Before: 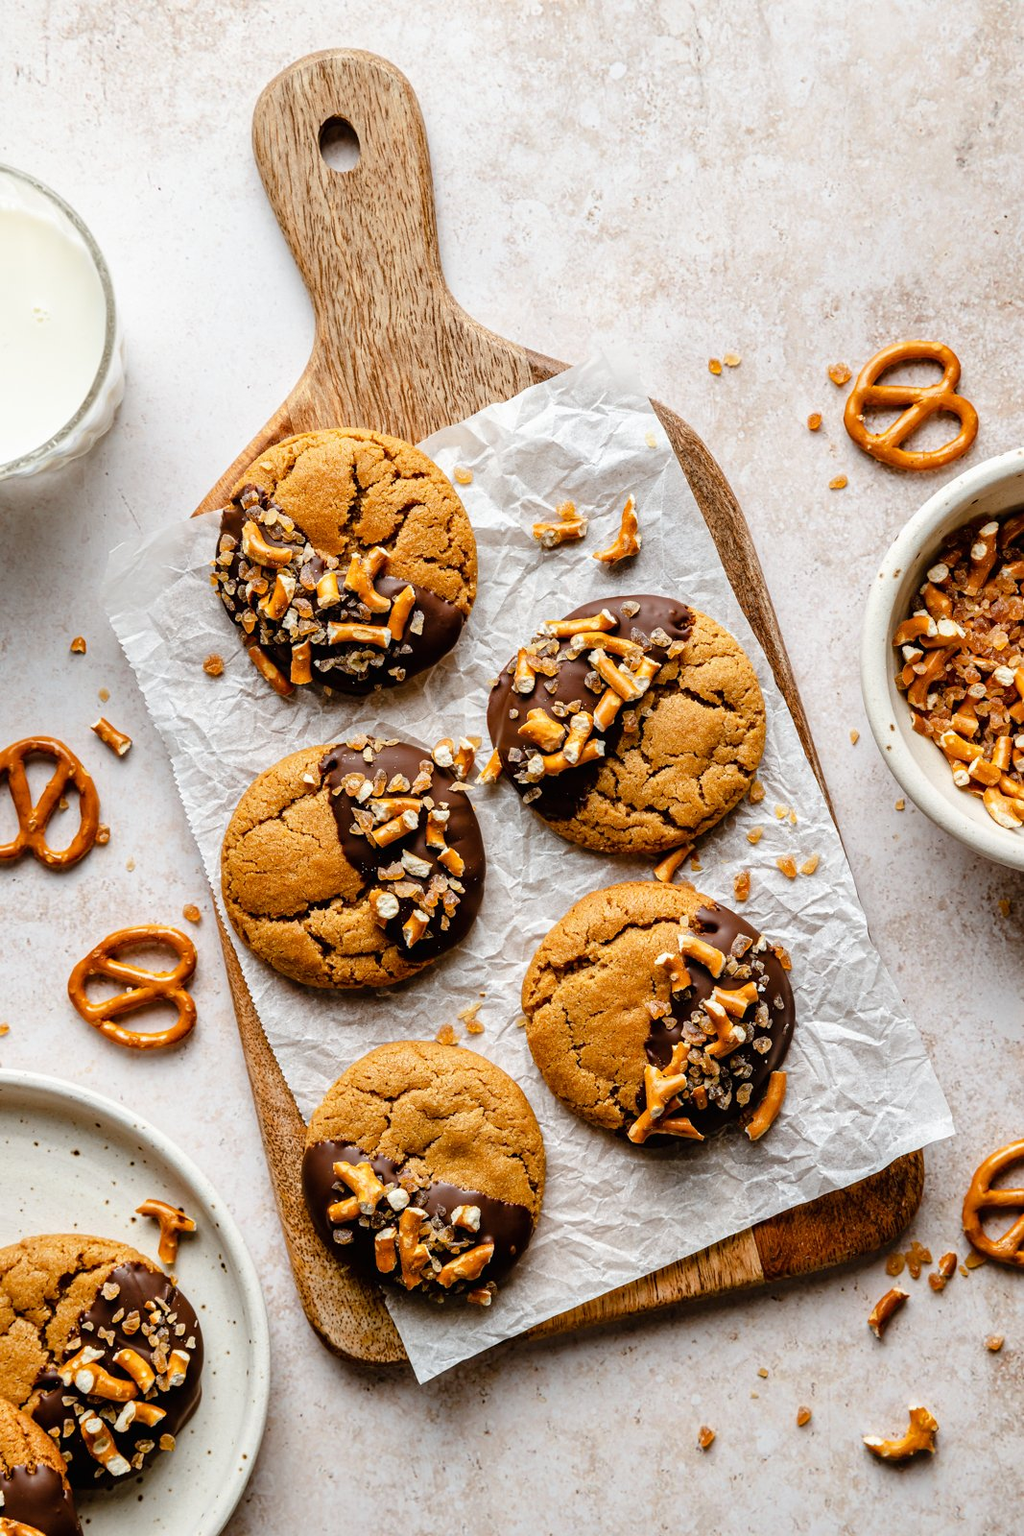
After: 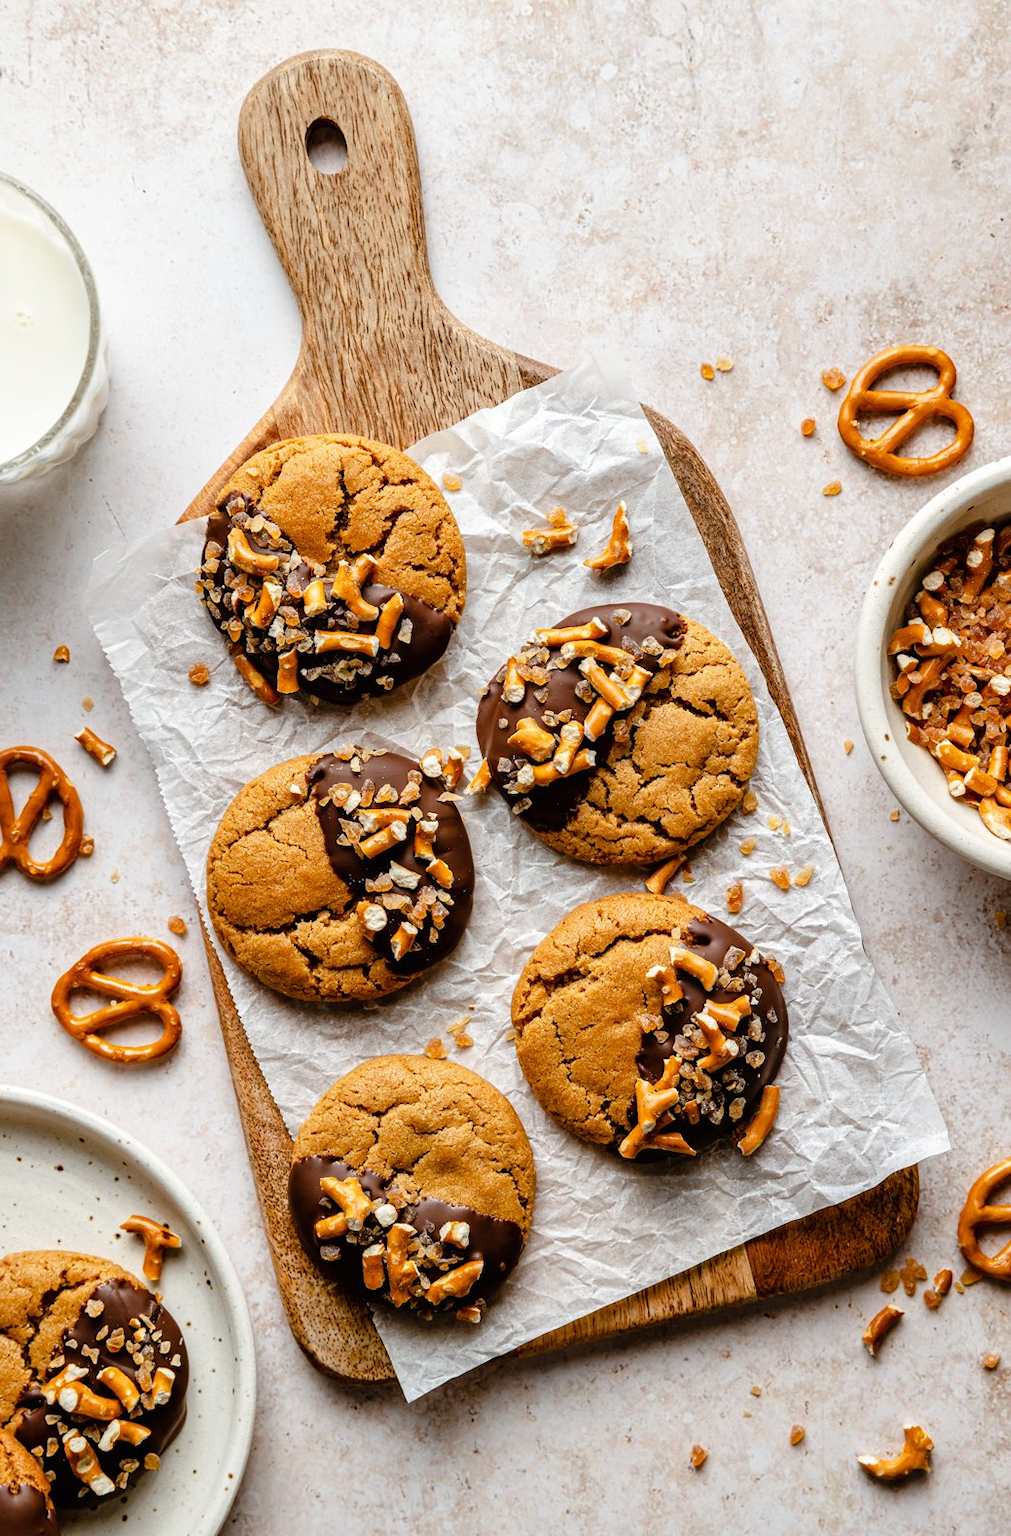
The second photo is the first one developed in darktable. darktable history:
crop and rotate: left 1.729%, right 0.716%, bottom 1.299%
tone equalizer: mask exposure compensation -0.501 EV
